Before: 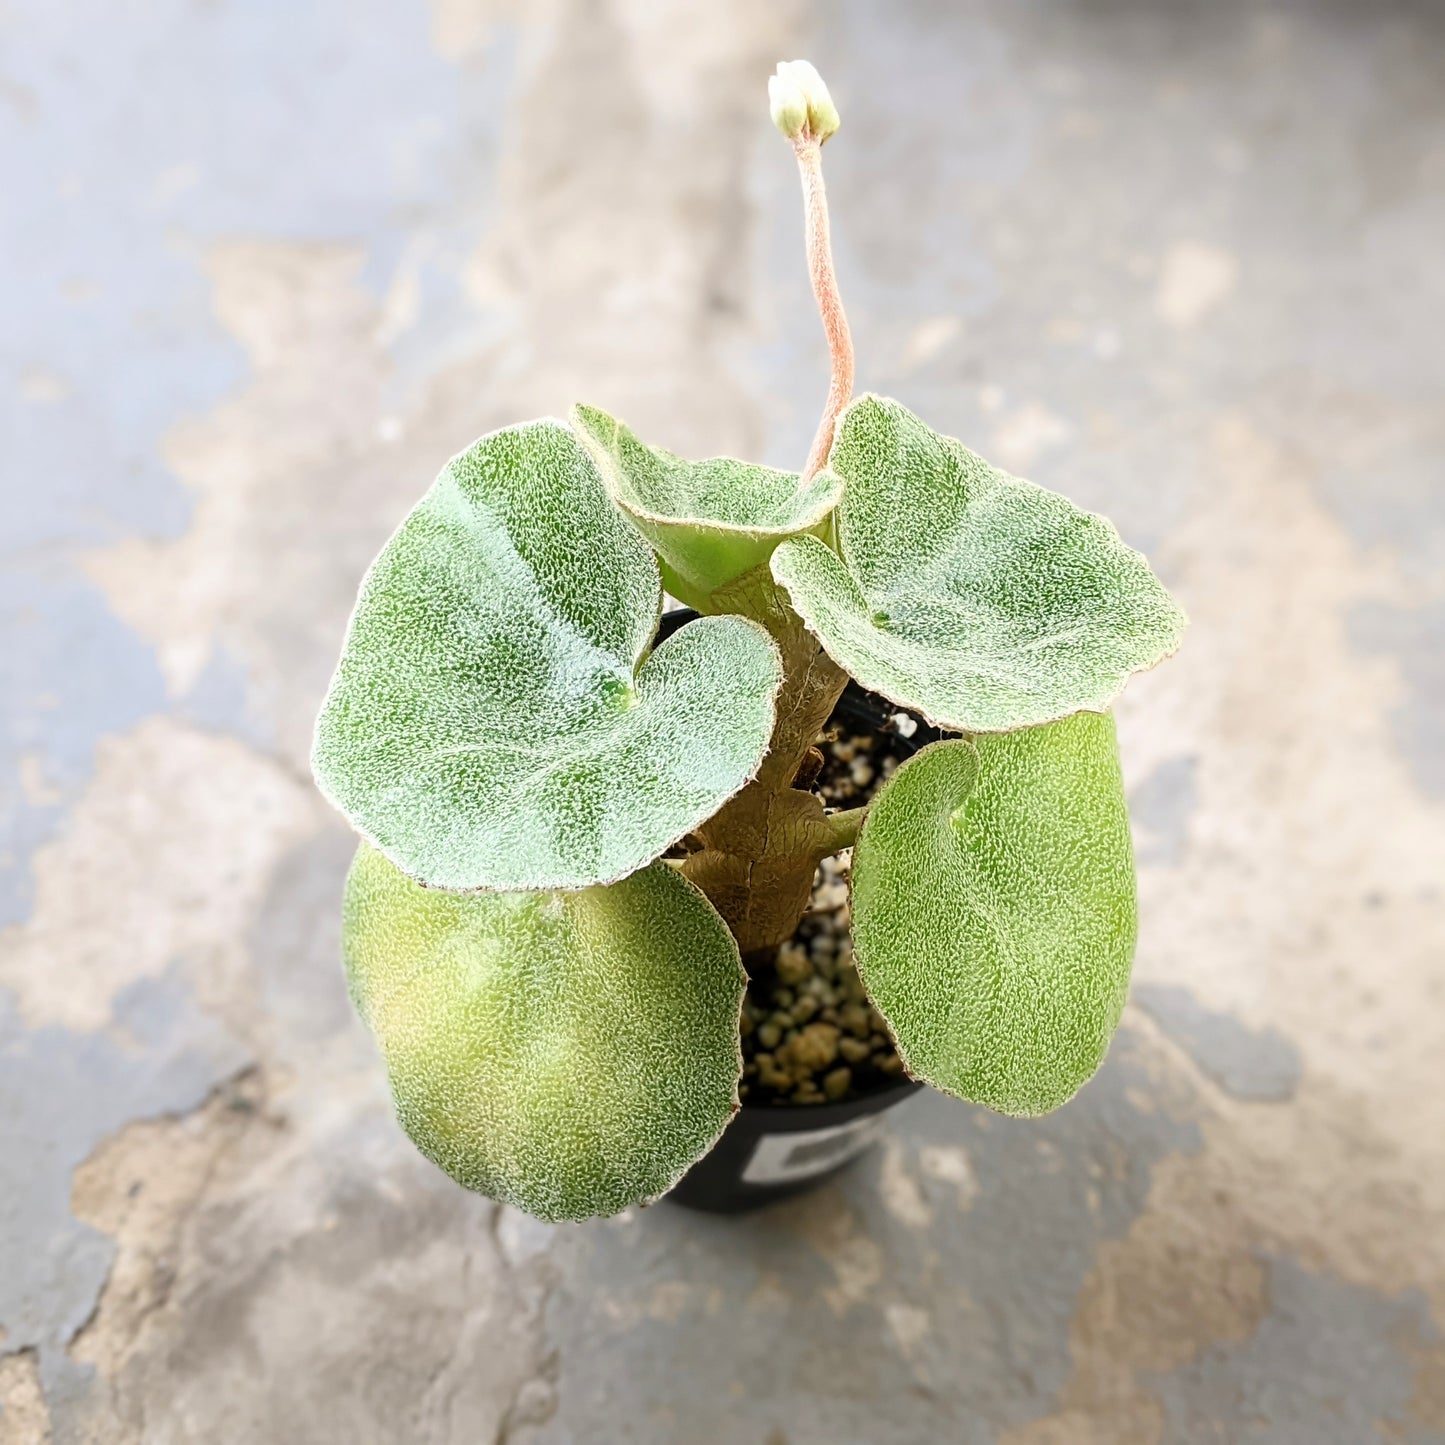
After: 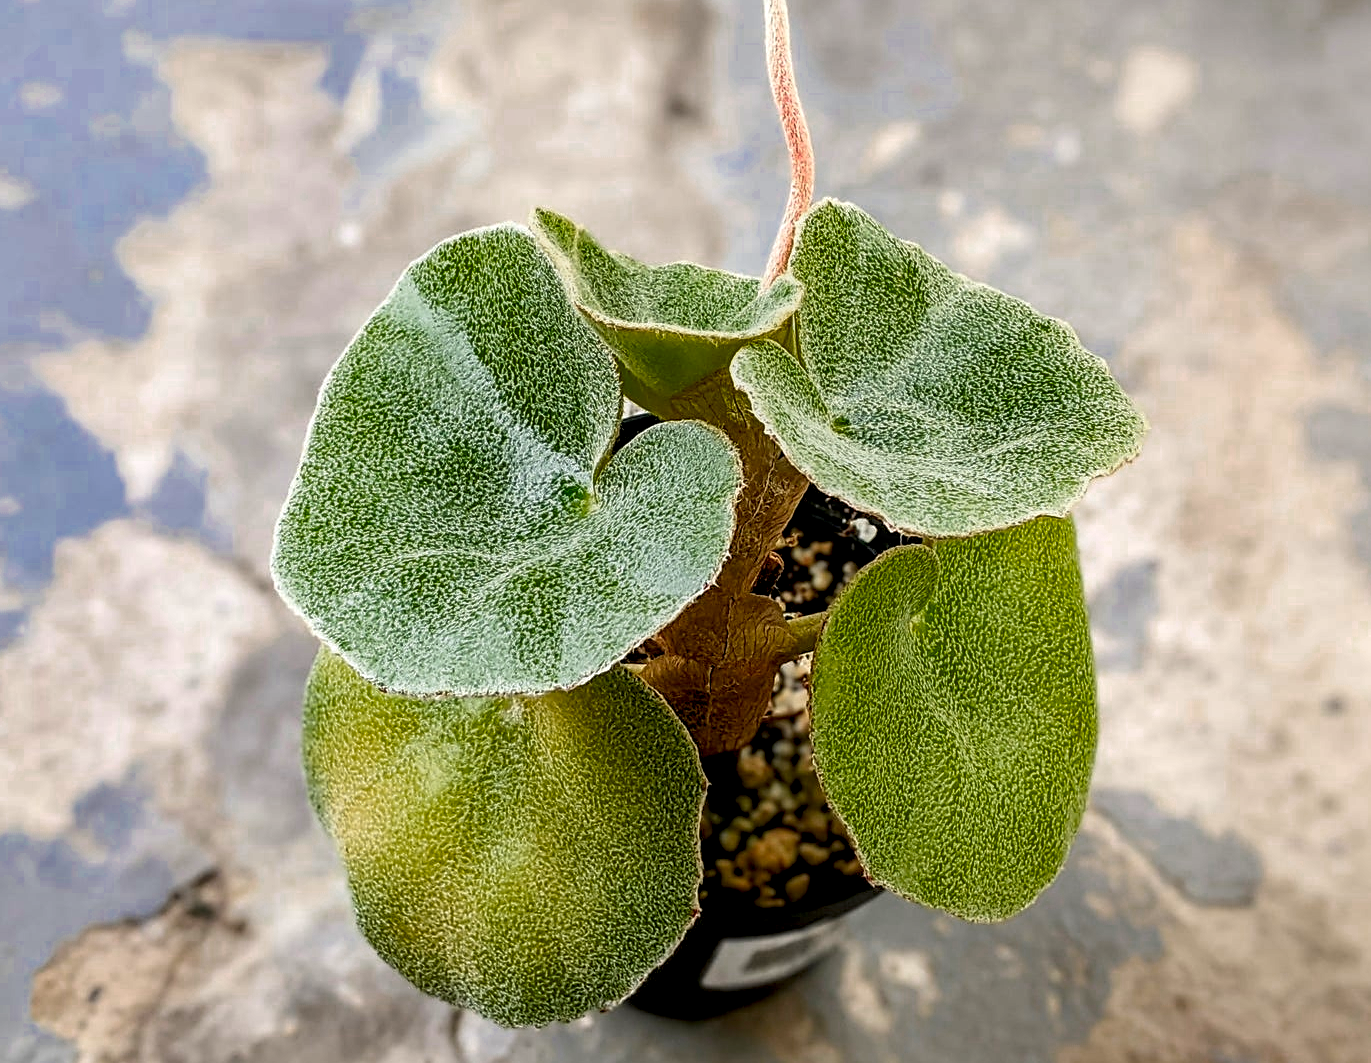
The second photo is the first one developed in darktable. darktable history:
crop and rotate: left 2.78%, top 13.504%, right 2.31%, bottom 12.877%
color zones: curves: ch0 [(0, 0.553) (0.123, 0.58) (0.23, 0.419) (0.468, 0.155) (0.605, 0.132) (0.723, 0.063) (0.833, 0.172) (0.921, 0.468)]; ch1 [(0.025, 0.645) (0.229, 0.584) (0.326, 0.551) (0.537, 0.446) (0.599, 0.911) (0.708, 1) (0.805, 0.944)]; ch2 [(0.086, 0.468) (0.254, 0.464) (0.638, 0.564) (0.702, 0.592) (0.768, 0.564)]
sharpen: on, module defaults
exposure: black level correction 0.007, compensate highlight preservation false
shadows and highlights: soften with gaussian
local contrast: detail 150%
color calibration: output R [0.994, 0.059, -0.119, 0], output G [-0.036, 1.09, -0.119, 0], output B [0.078, -0.108, 0.961, 0], illuminant same as pipeline (D50), adaptation none (bypass), x 0.332, y 0.333, temperature 5017.78 K
